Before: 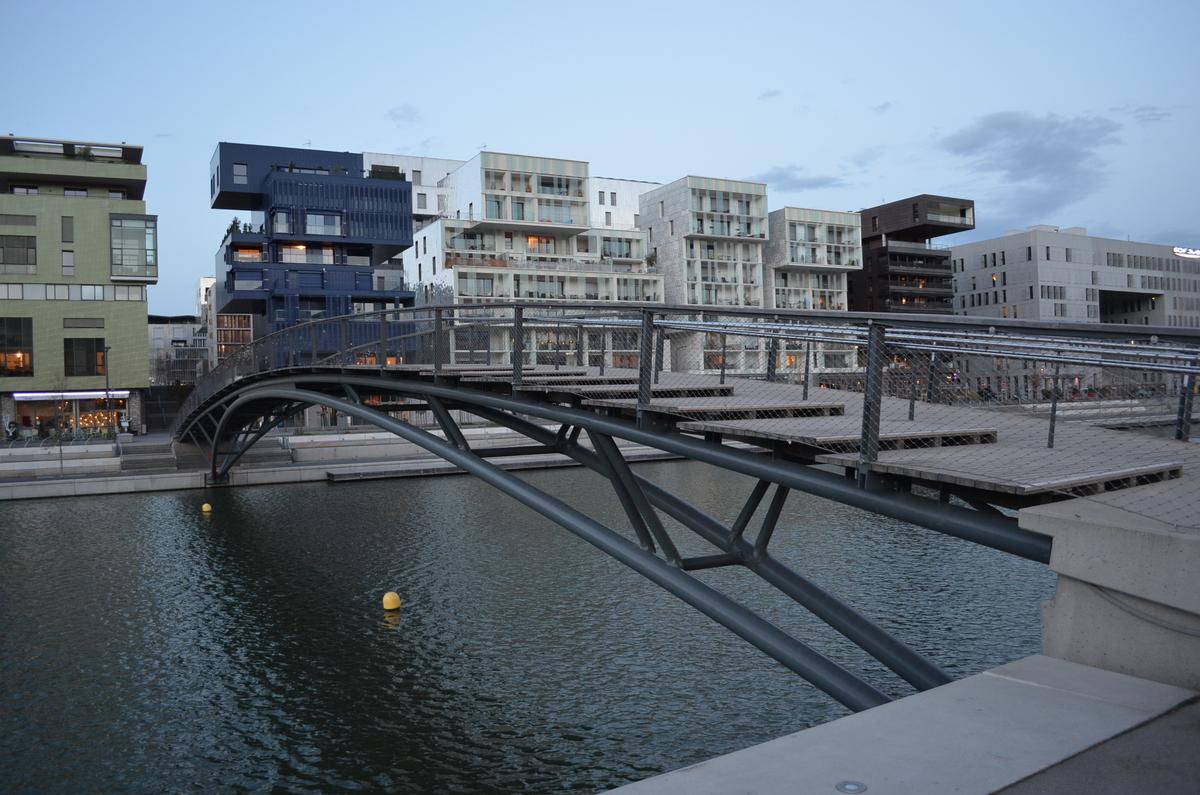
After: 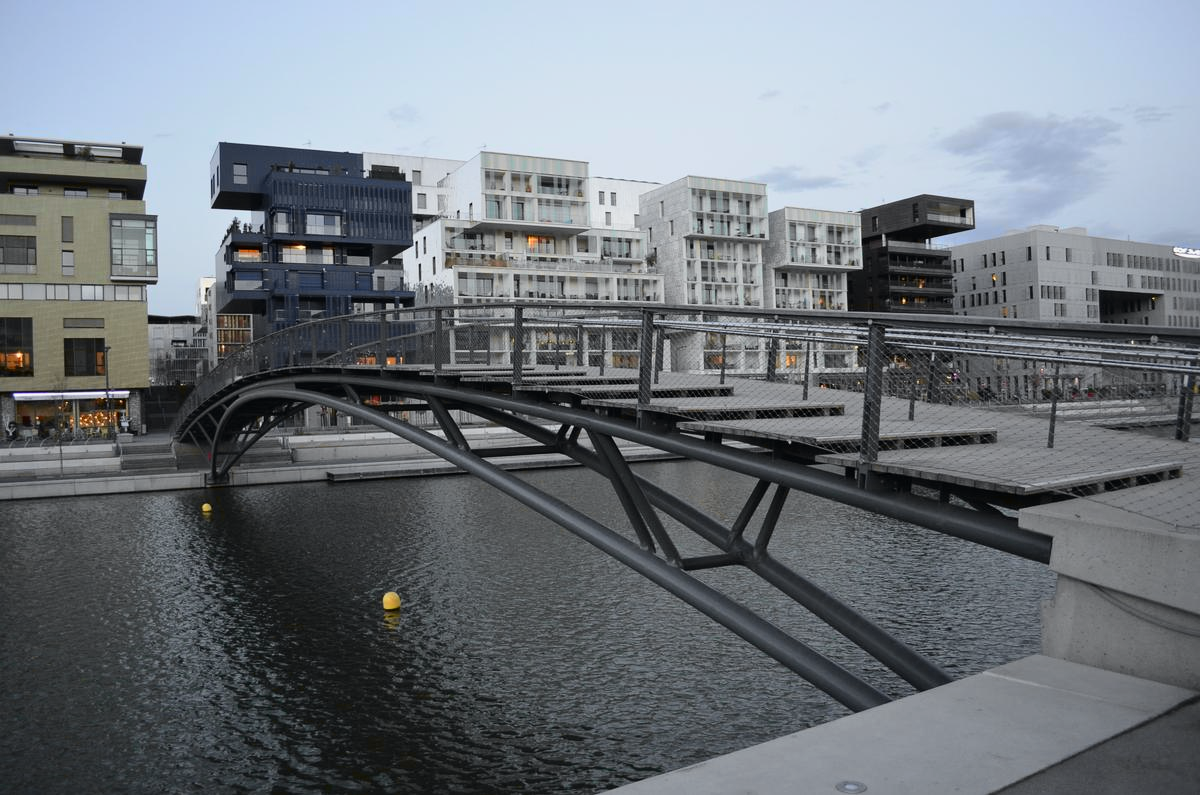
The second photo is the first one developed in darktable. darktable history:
tone curve: curves: ch0 [(0, 0) (0.071, 0.058) (0.266, 0.268) (0.498, 0.542) (0.766, 0.807) (1, 0.983)]; ch1 [(0, 0) (0.346, 0.307) (0.408, 0.387) (0.463, 0.465) (0.482, 0.493) (0.502, 0.499) (0.517, 0.505) (0.55, 0.554) (0.597, 0.61) (0.651, 0.698) (1, 1)]; ch2 [(0, 0) (0.346, 0.34) (0.434, 0.46) (0.485, 0.494) (0.5, 0.498) (0.509, 0.517) (0.526, 0.539) (0.583, 0.603) (0.625, 0.659) (1, 1)], color space Lab, independent channels, preserve colors none
